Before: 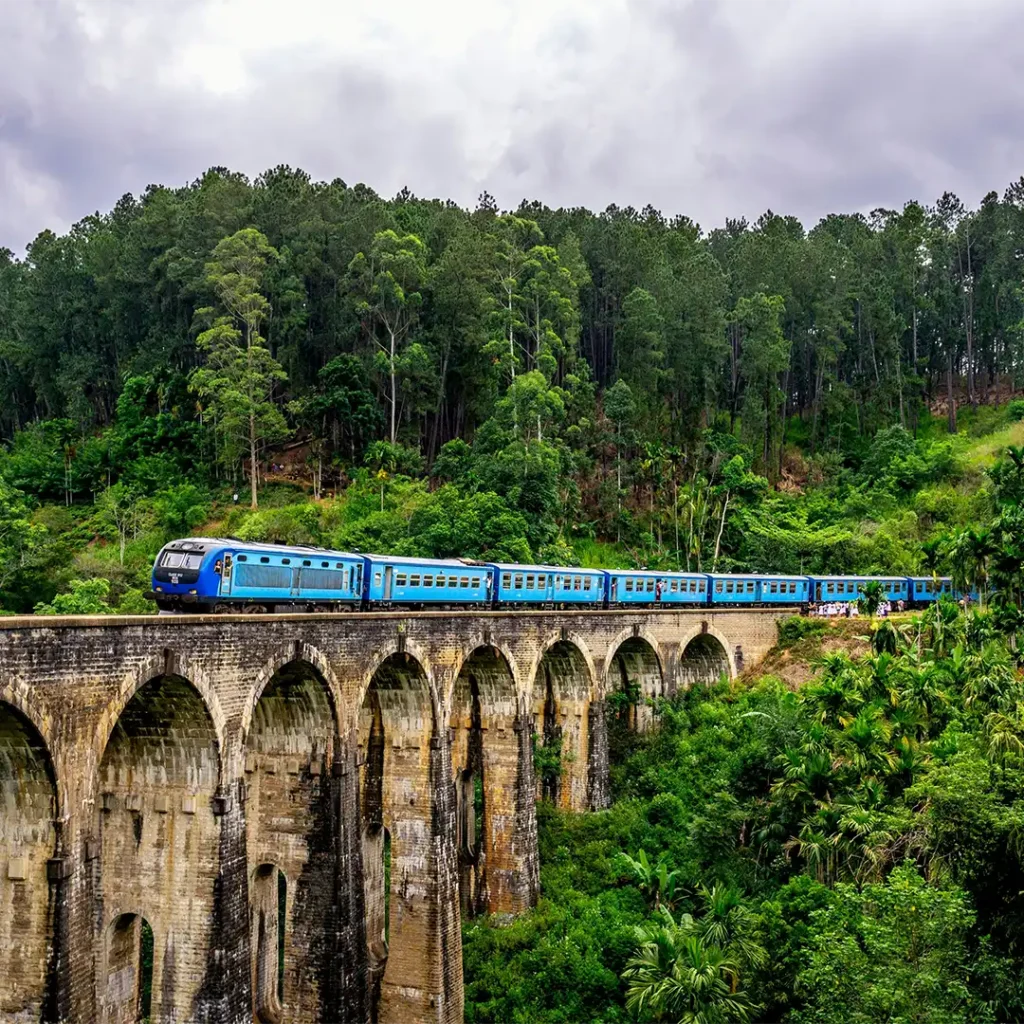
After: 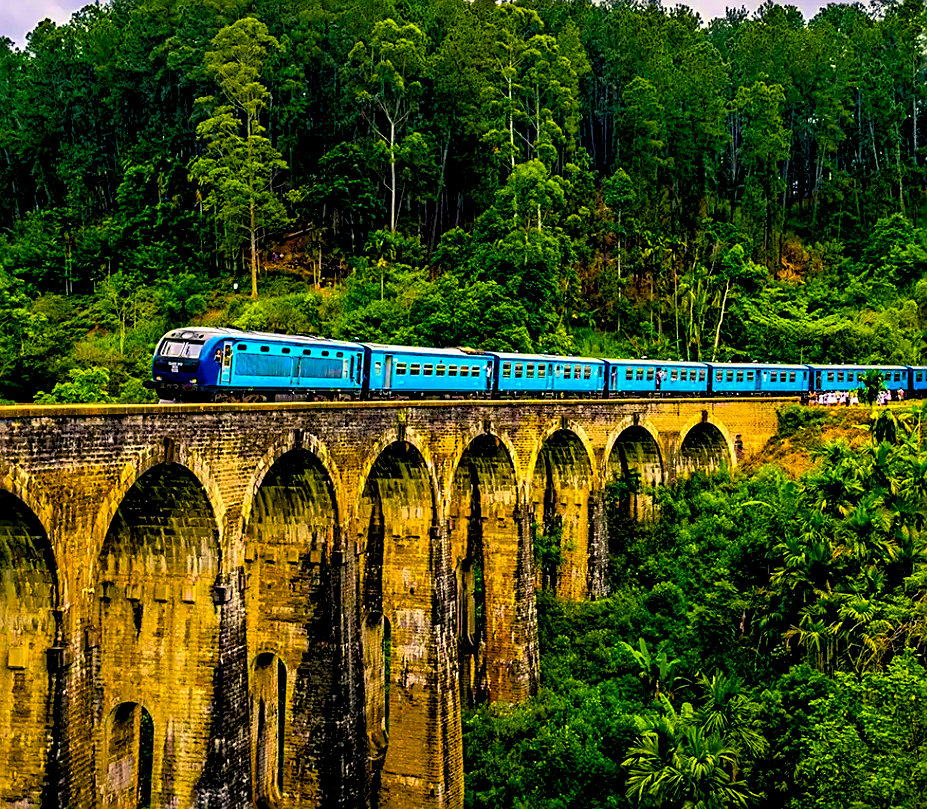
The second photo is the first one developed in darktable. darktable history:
crop: top 20.679%, right 9.441%, bottom 0.253%
exposure: exposure 0.201 EV, compensate highlight preservation false
sharpen: on, module defaults
color balance rgb: shadows lift › luminance -7.828%, shadows lift › chroma 2.361%, shadows lift › hue 163.79°, highlights gain › chroma 2.976%, highlights gain › hue 75.84°, global offset › luminance -1.43%, perceptual saturation grading › global saturation 66.039%, perceptual saturation grading › highlights 59.786%, perceptual saturation grading › mid-tones 49.446%, perceptual saturation grading › shadows 49.687%, global vibrance 20%
haze removal: compatibility mode true, adaptive false
